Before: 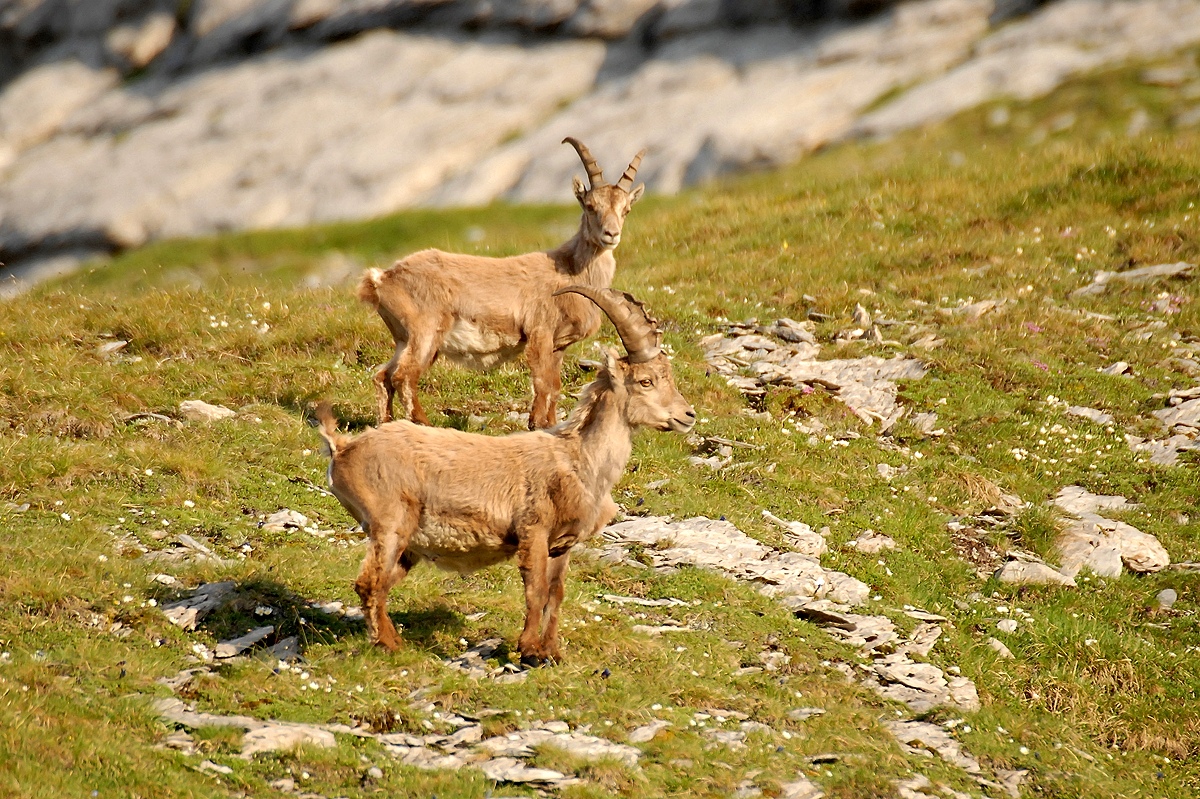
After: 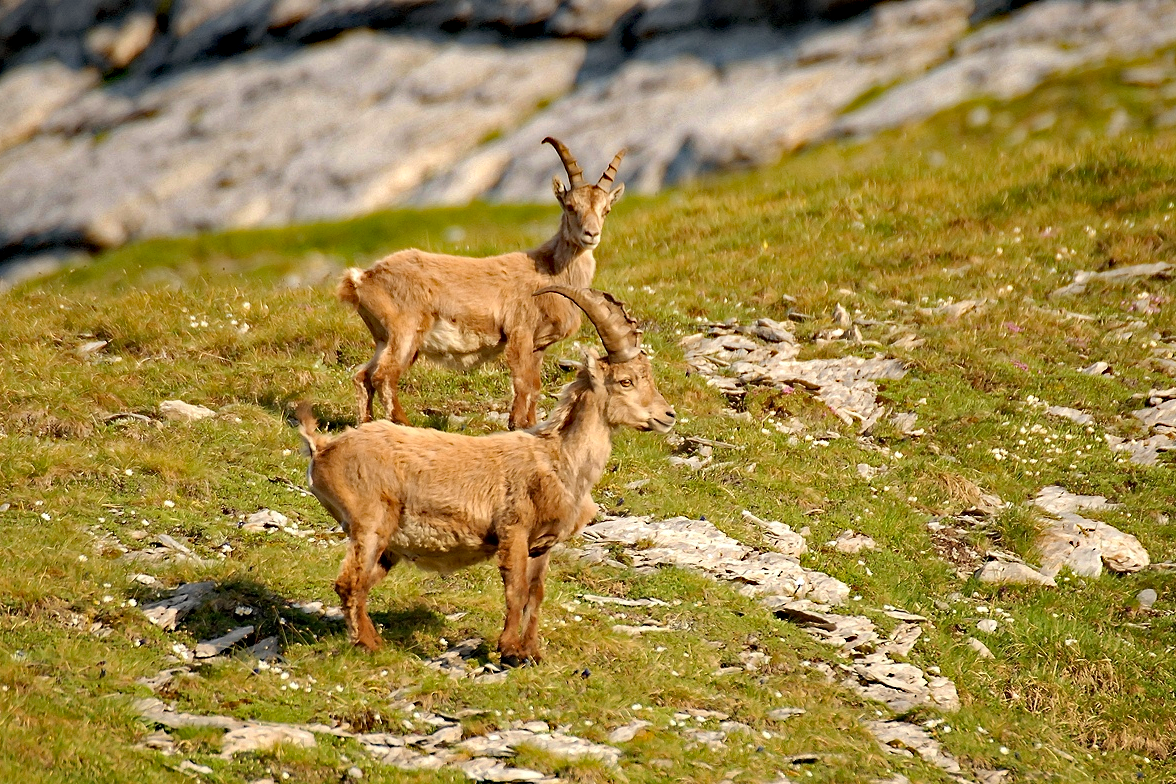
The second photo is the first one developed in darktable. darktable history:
color correction: highlights b* 0.014, saturation 0.989
haze removal: strength 0.525, distance 0.925, adaptive false
crop: left 1.721%, right 0.273%, bottom 1.856%
